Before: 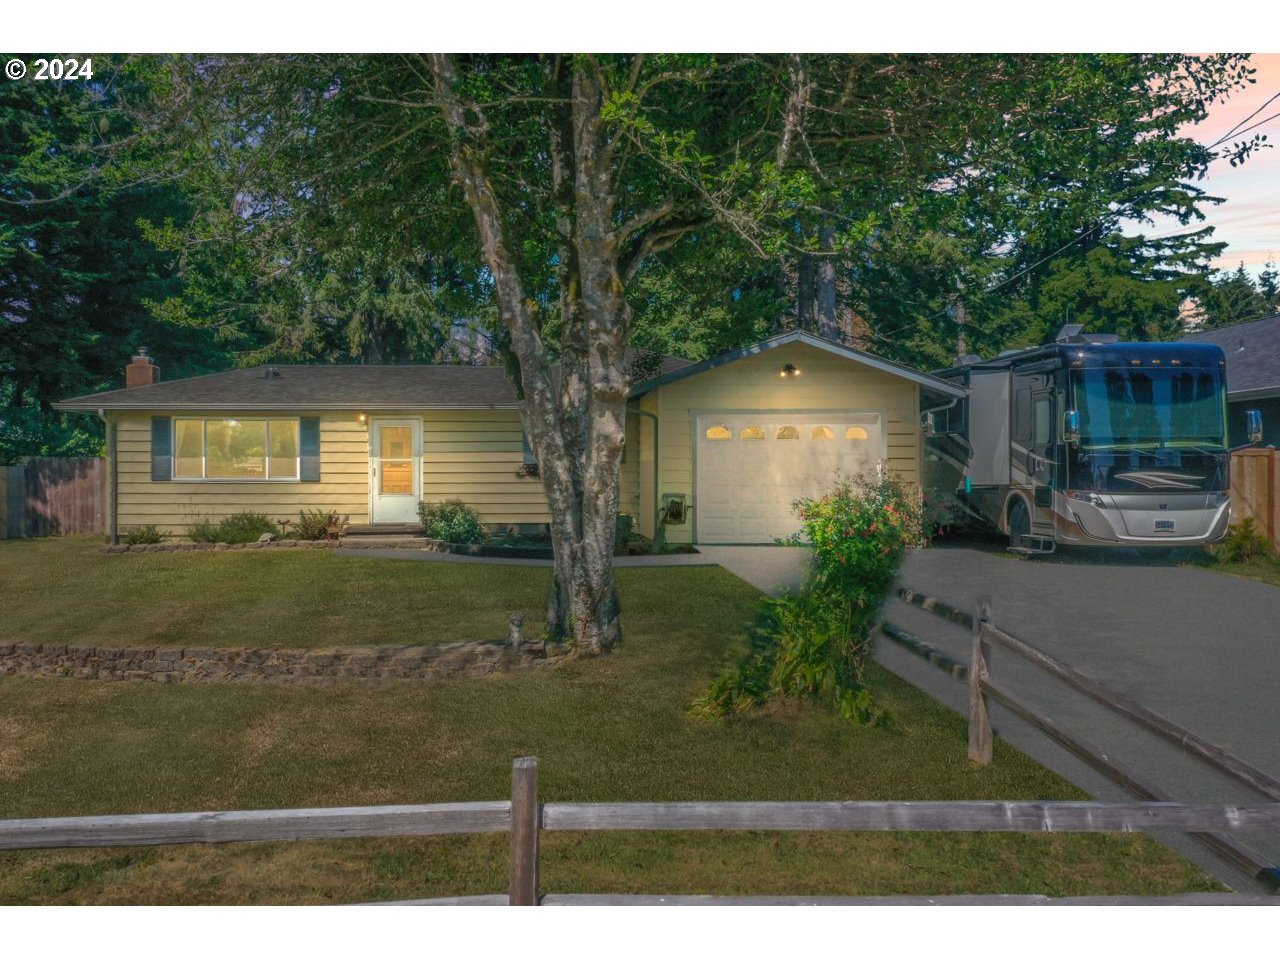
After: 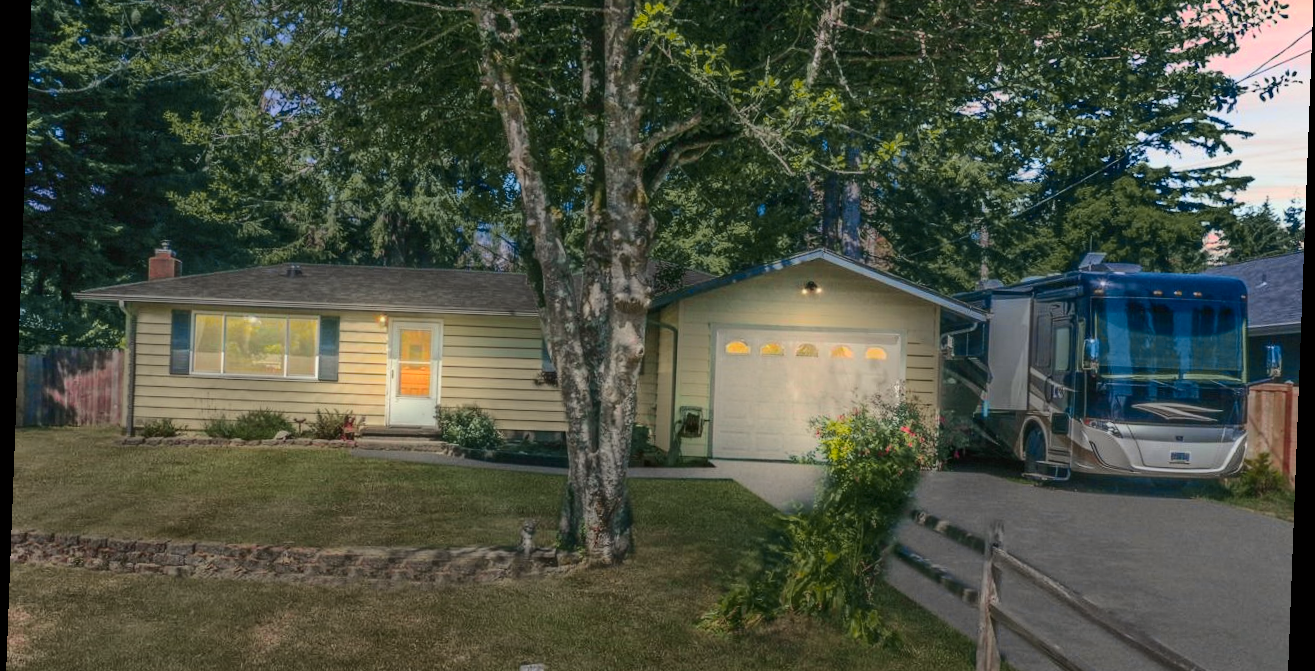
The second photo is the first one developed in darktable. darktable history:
shadows and highlights: shadows 30.63, highlights -63.22, shadows color adjustment 98%, highlights color adjustment 58.61%, soften with gaussian
tone curve: curves: ch0 [(0, 0) (0.23, 0.189) (0.486, 0.52) (0.822, 0.825) (0.994, 0.955)]; ch1 [(0, 0) (0.226, 0.261) (0.379, 0.442) (0.469, 0.468) (0.495, 0.498) (0.514, 0.509) (0.561, 0.603) (0.59, 0.656) (1, 1)]; ch2 [(0, 0) (0.269, 0.299) (0.459, 0.43) (0.498, 0.5) (0.523, 0.52) (0.586, 0.569) (0.635, 0.617) (0.659, 0.681) (0.718, 0.764) (1, 1)], color space Lab, independent channels, preserve colors none
crop: top 11.166%, bottom 22.168%
rotate and perspective: rotation 2.17°, automatic cropping off
exposure: compensate highlight preservation false
